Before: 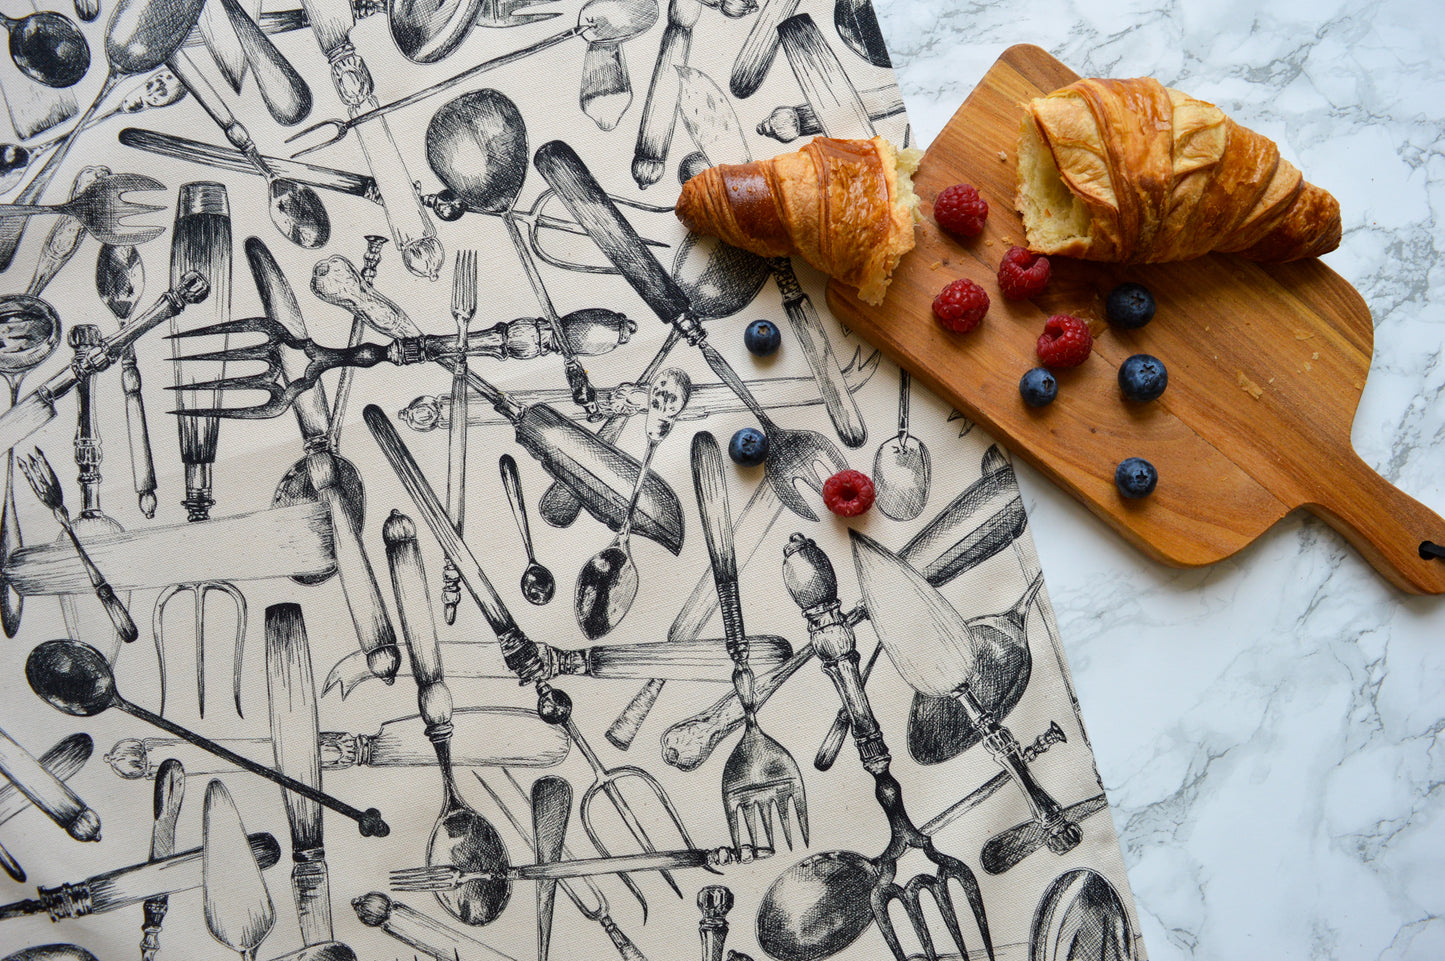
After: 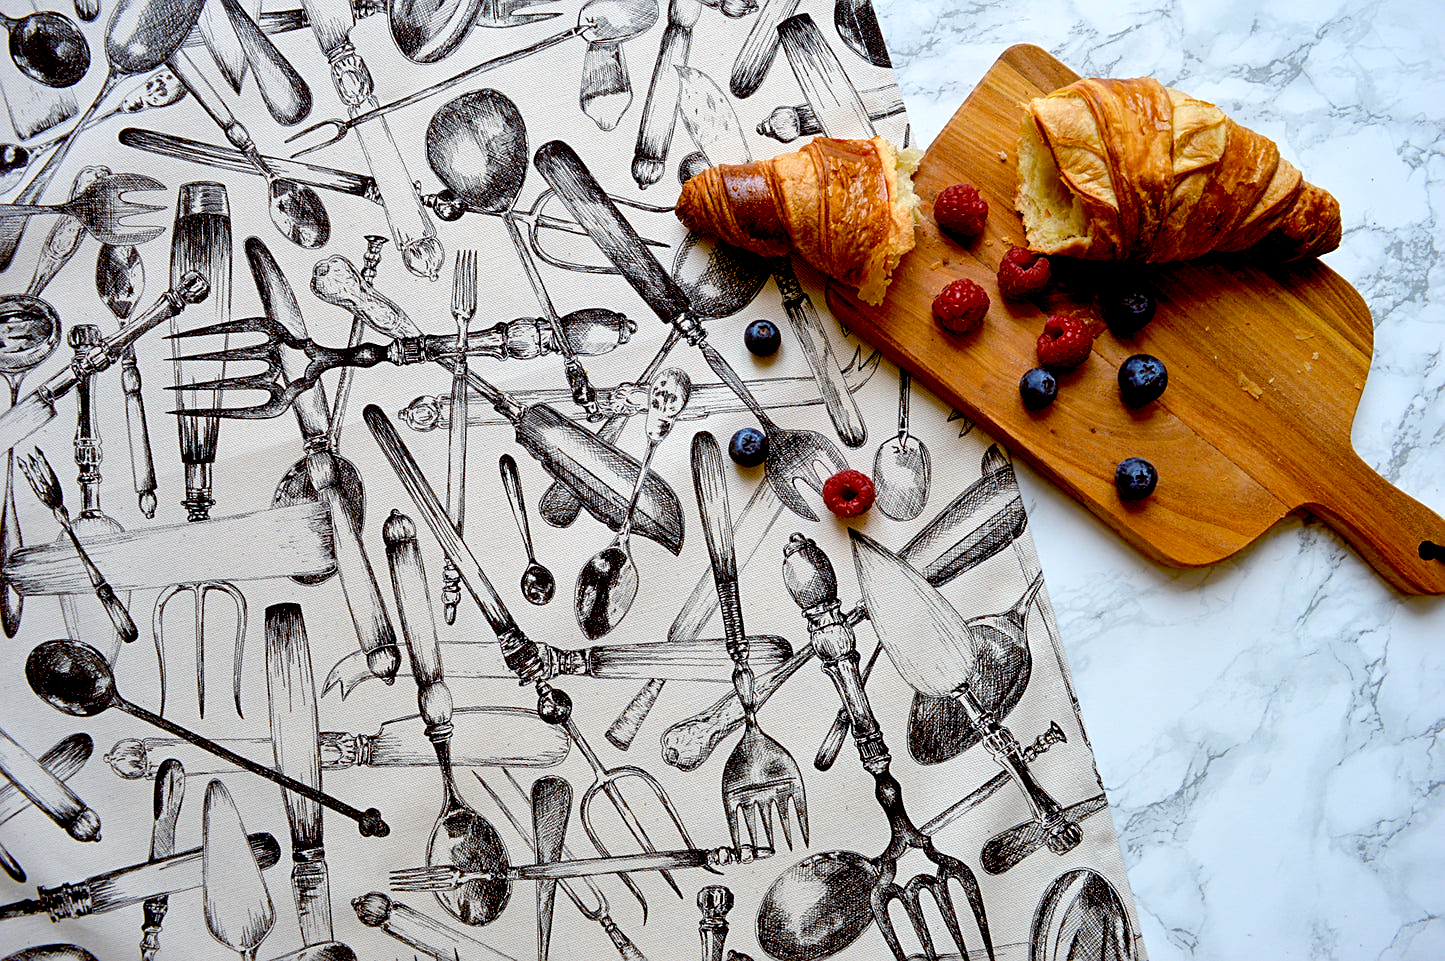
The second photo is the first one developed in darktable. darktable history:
exposure: black level correction 0.025, exposure 0.182 EV, compensate highlight preservation false
sharpen: on, module defaults
color balance: lift [1, 1.015, 1.004, 0.985], gamma [1, 0.958, 0.971, 1.042], gain [1, 0.956, 0.977, 1.044]
